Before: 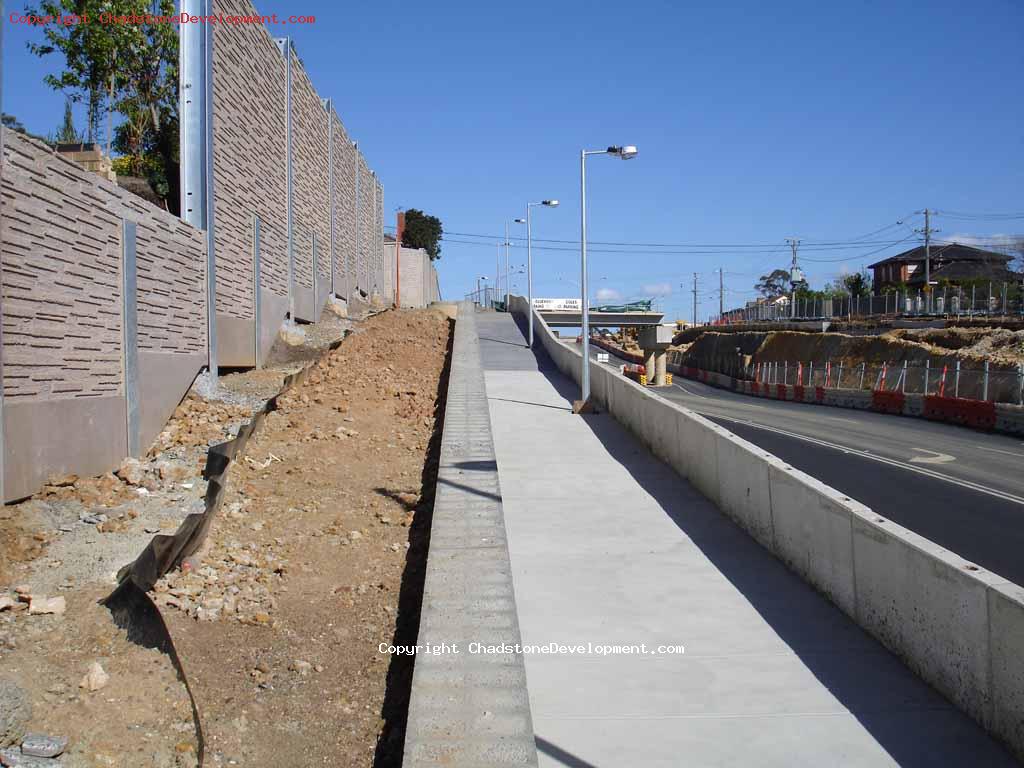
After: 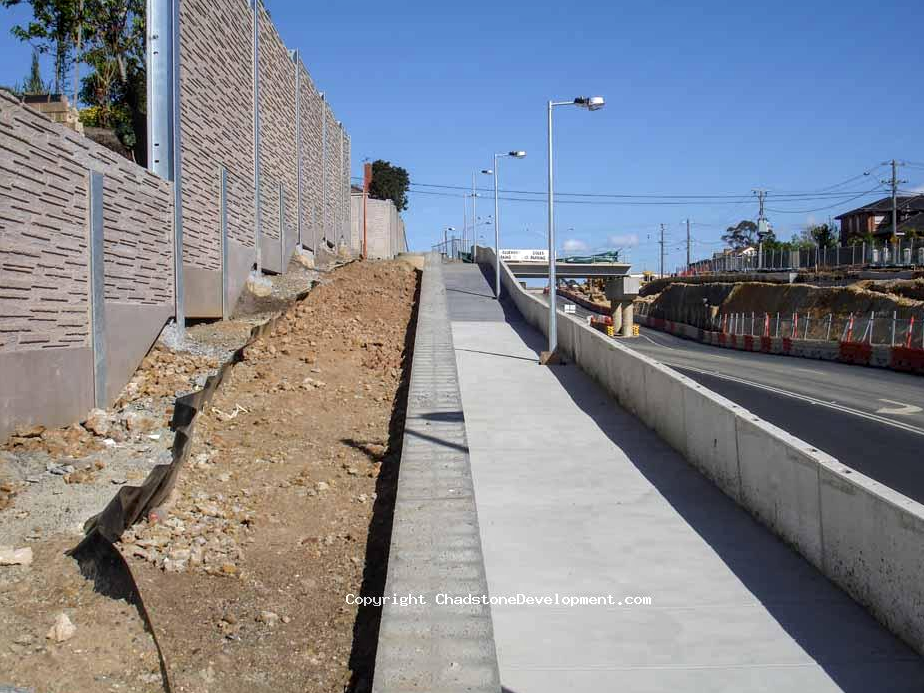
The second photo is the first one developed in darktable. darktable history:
local contrast: on, module defaults
crop: left 3.305%, top 6.436%, right 6.389%, bottom 3.258%
